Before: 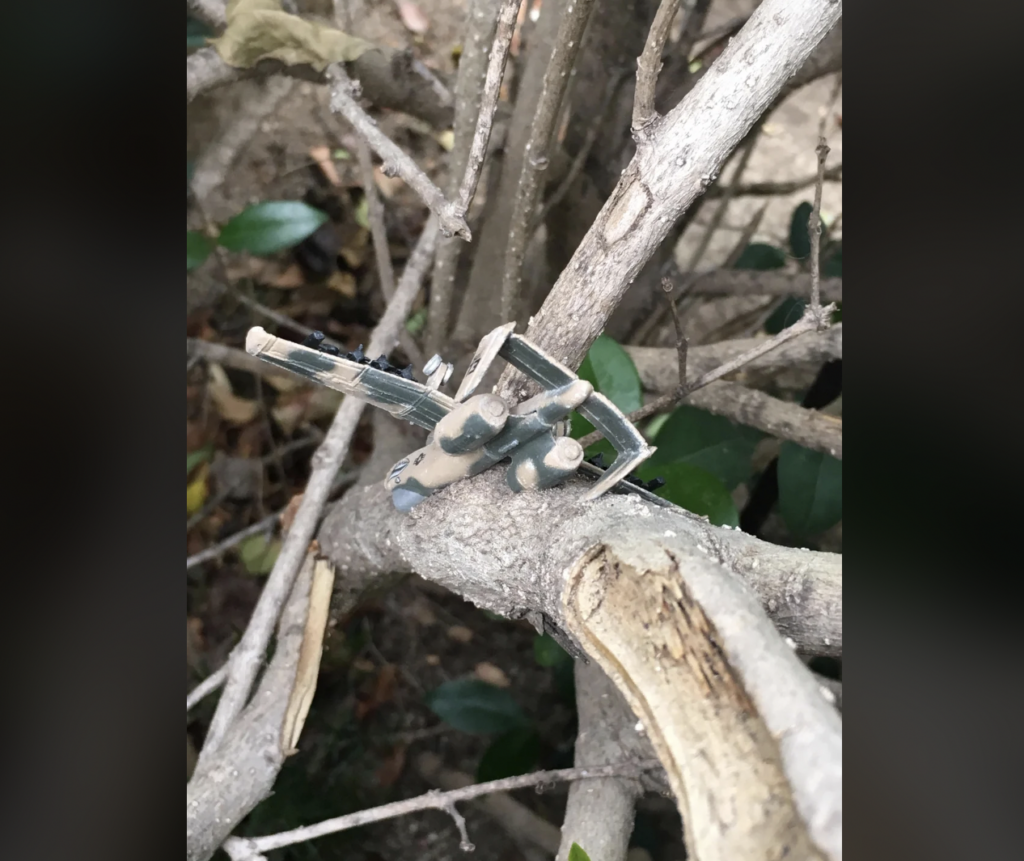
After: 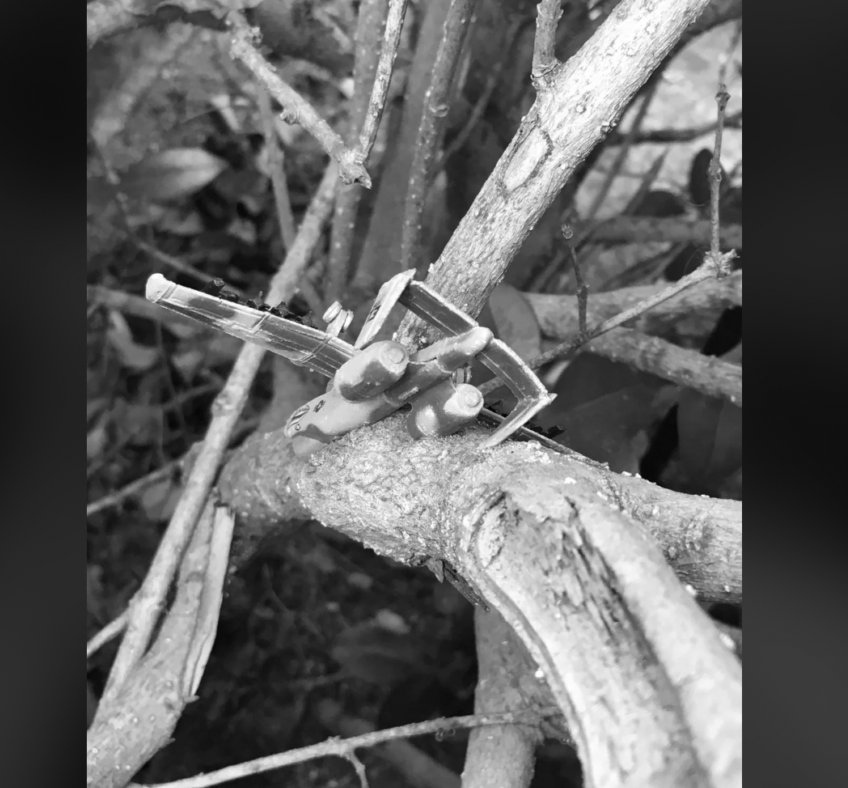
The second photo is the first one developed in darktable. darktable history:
crop: left 9.807%, top 6.259%, right 7.334%, bottom 2.177%
monochrome: on, module defaults
